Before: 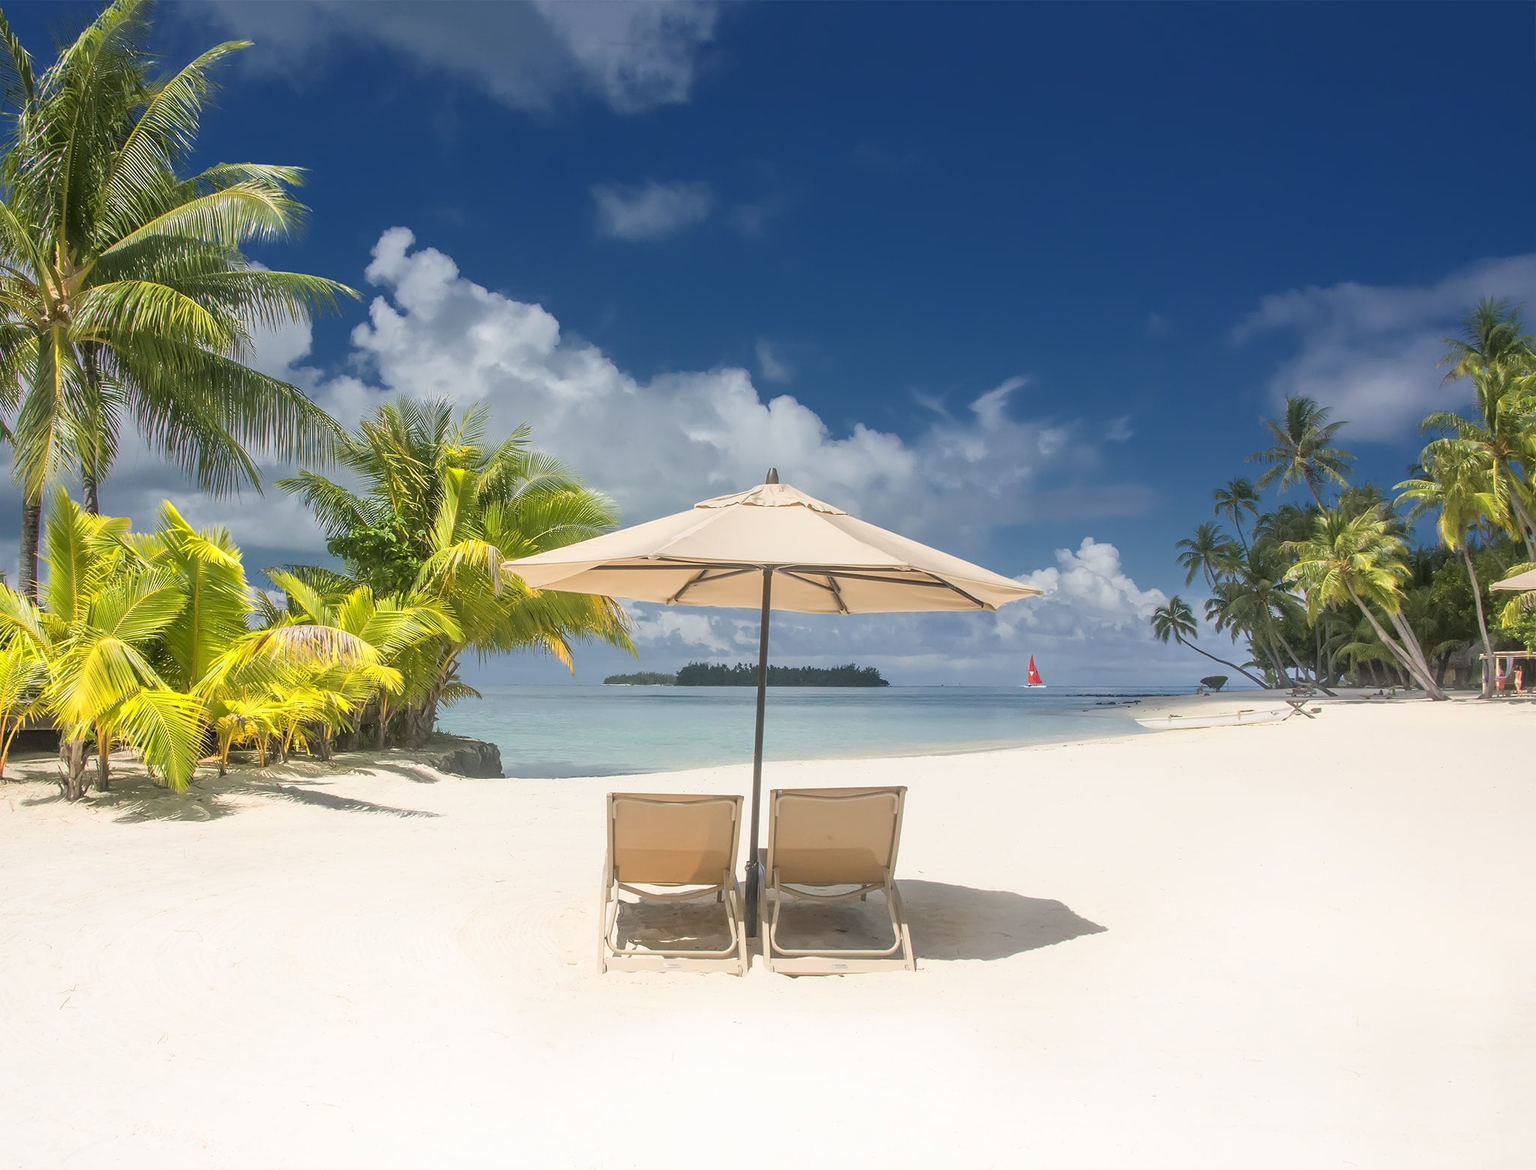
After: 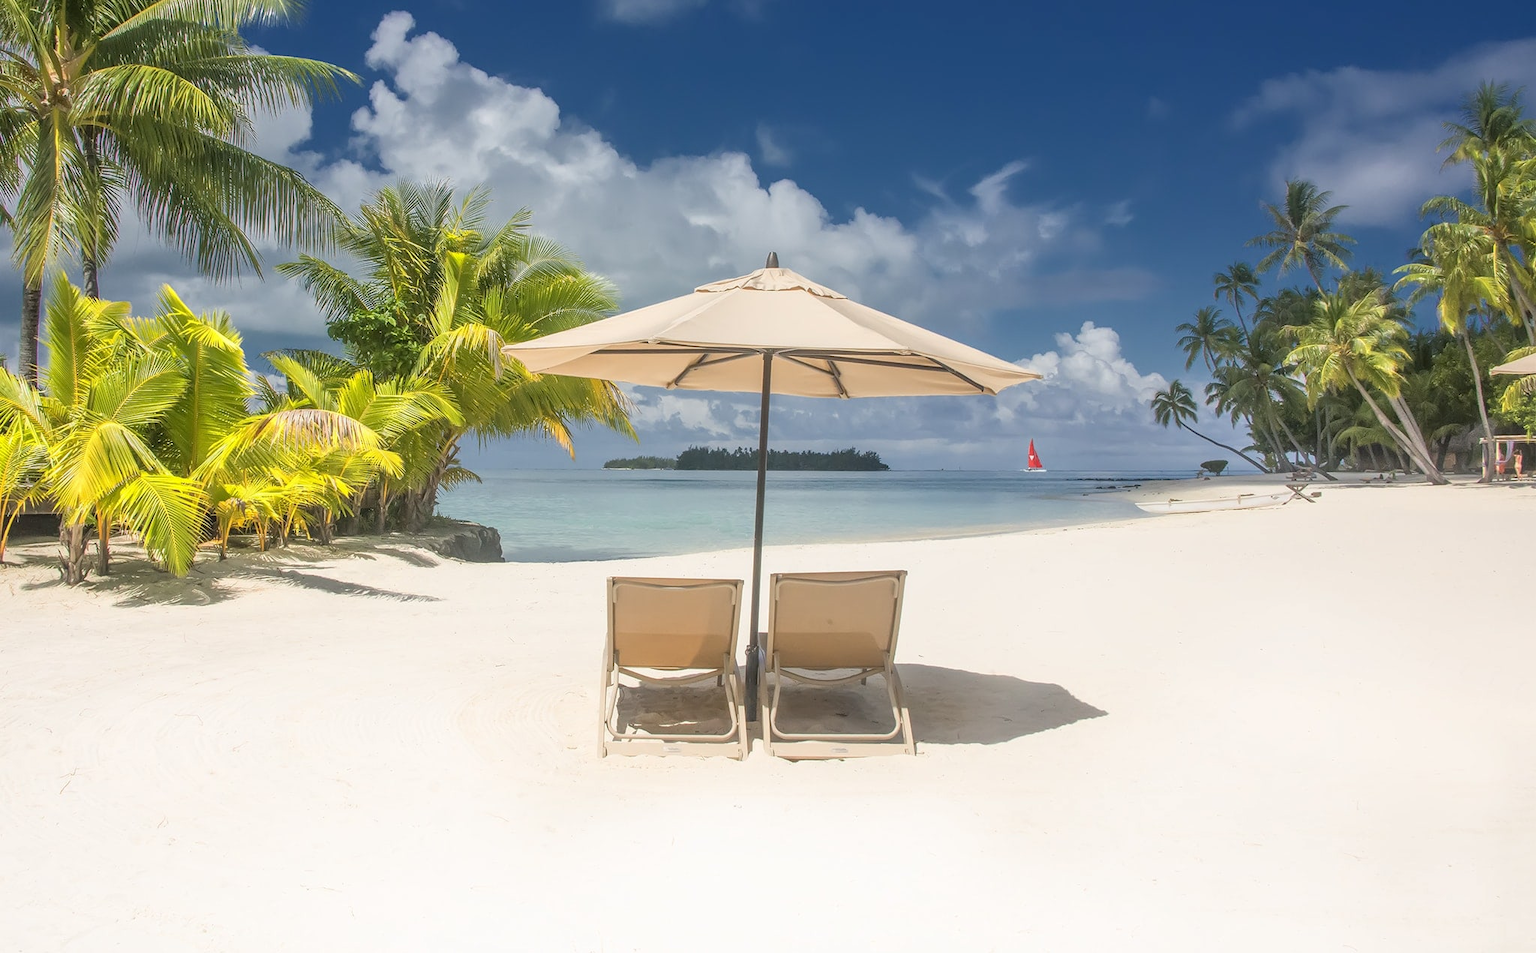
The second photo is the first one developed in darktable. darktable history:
local contrast: detail 110%
crop and rotate: top 18.507%
